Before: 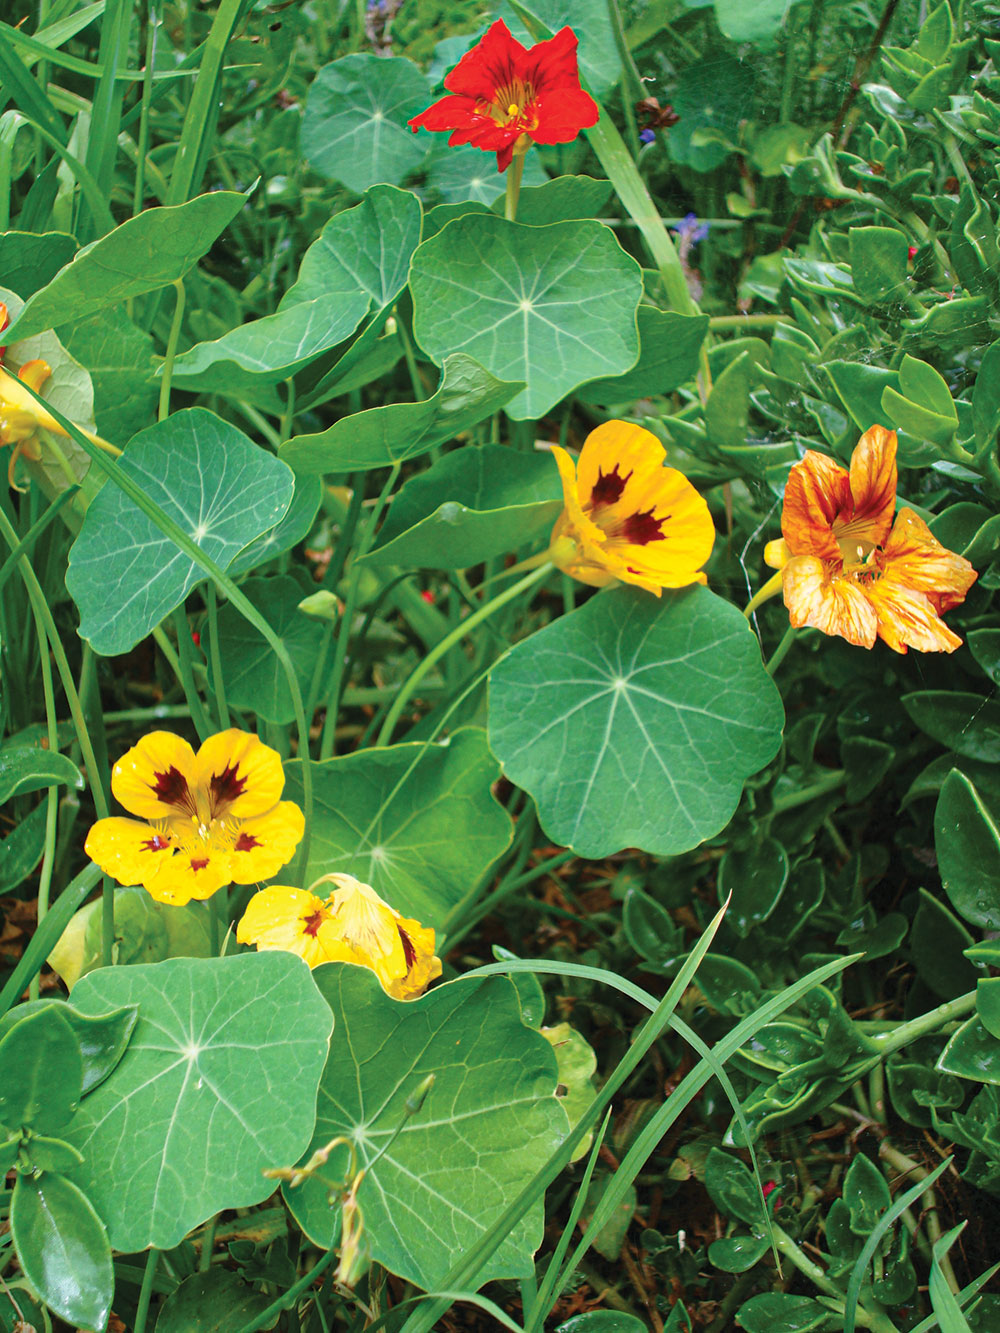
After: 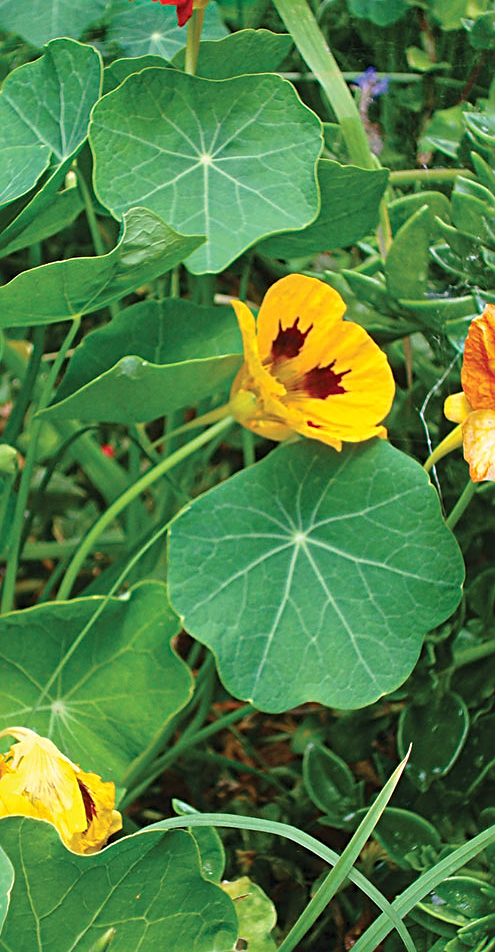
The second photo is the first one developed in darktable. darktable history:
crop: left 32.075%, top 10.976%, right 18.355%, bottom 17.596%
sharpen: radius 2.767
